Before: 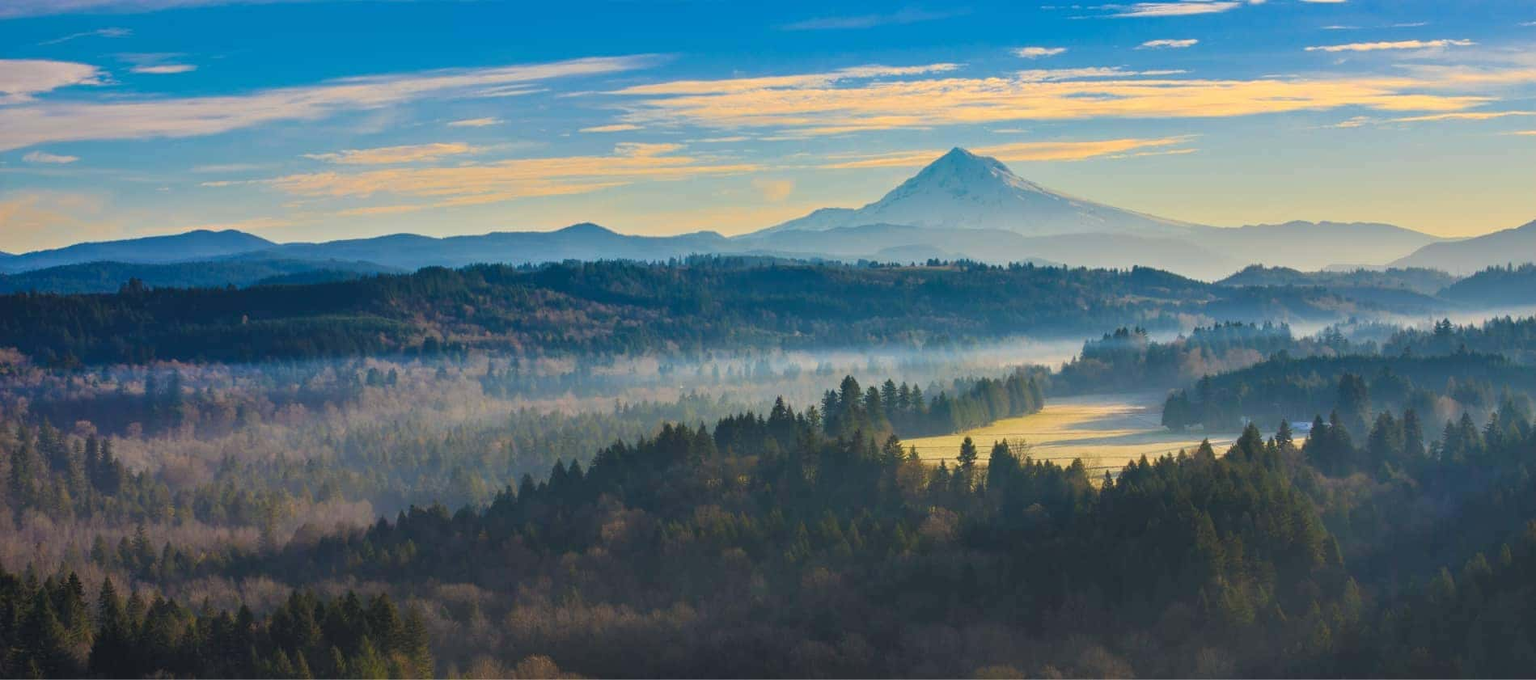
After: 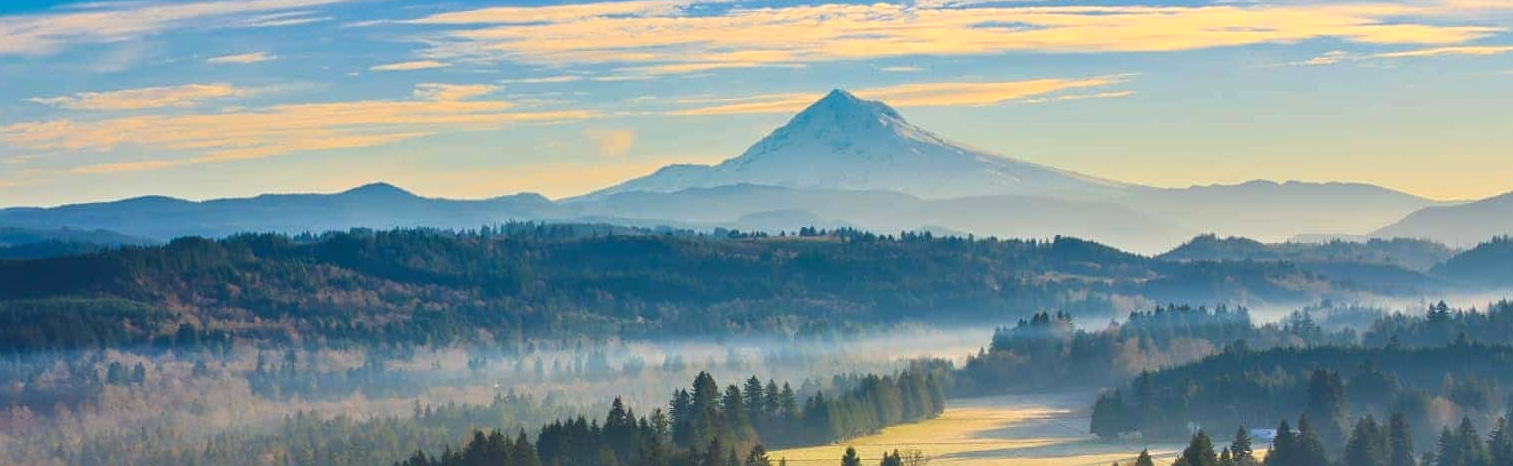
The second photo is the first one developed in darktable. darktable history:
sharpen: amount 0.211
exposure: exposure 0.21 EV, compensate exposure bias true, compensate highlight preservation false
crop: left 18.271%, top 11.103%, right 2.054%, bottom 33.439%
